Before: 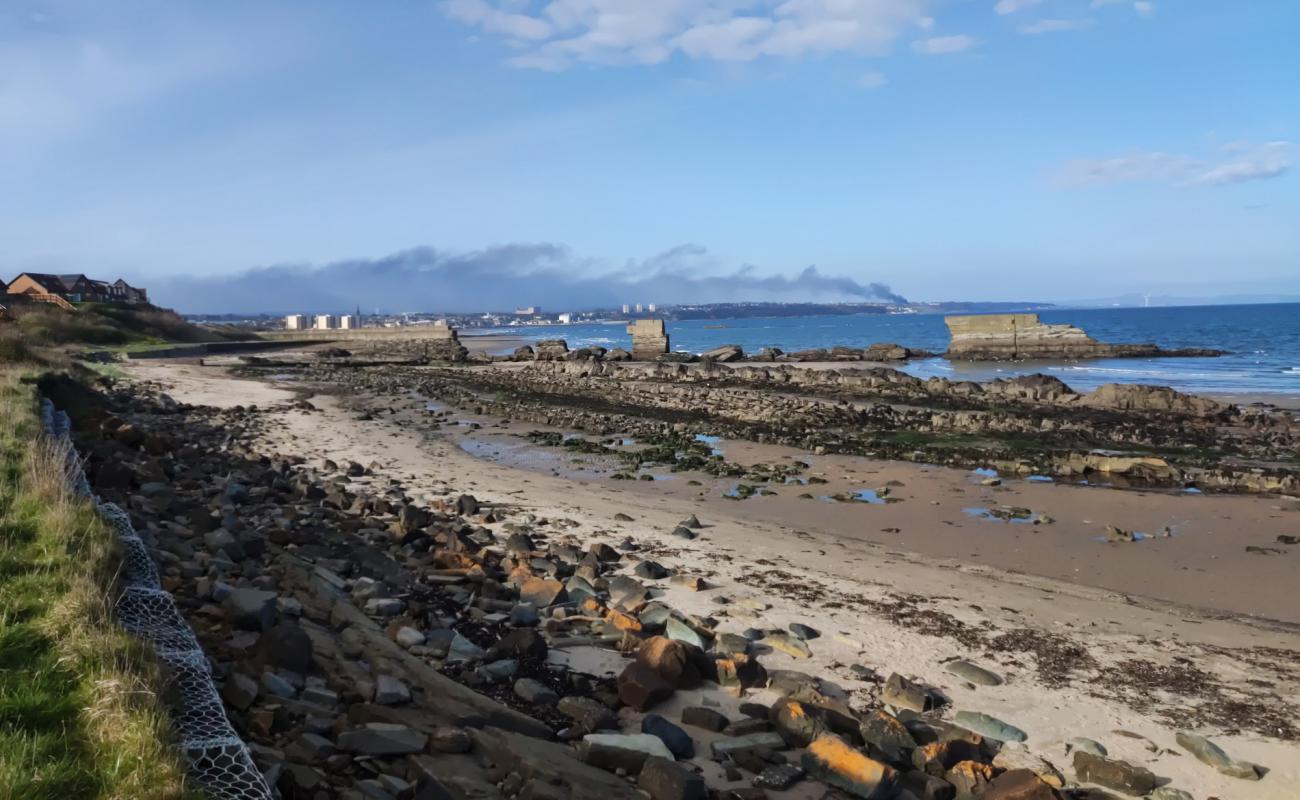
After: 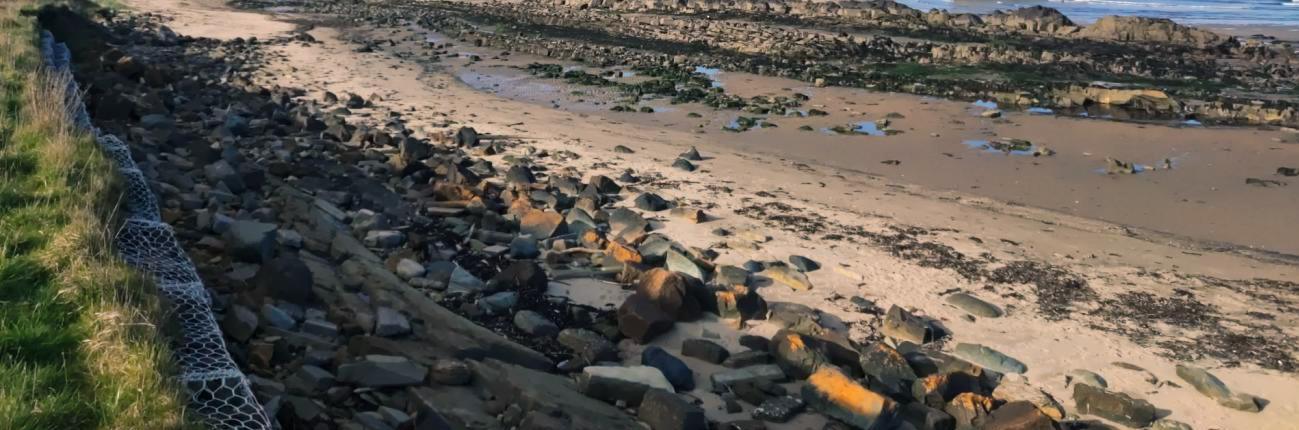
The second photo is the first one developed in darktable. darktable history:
color balance rgb: shadows lift › chroma 5.41%, shadows lift › hue 240°, highlights gain › chroma 3.74%, highlights gain › hue 60°, saturation formula JzAzBz (2021)
crop and rotate: top 46.237%
exposure: exposure 0.2 EV, compensate highlight preservation false
